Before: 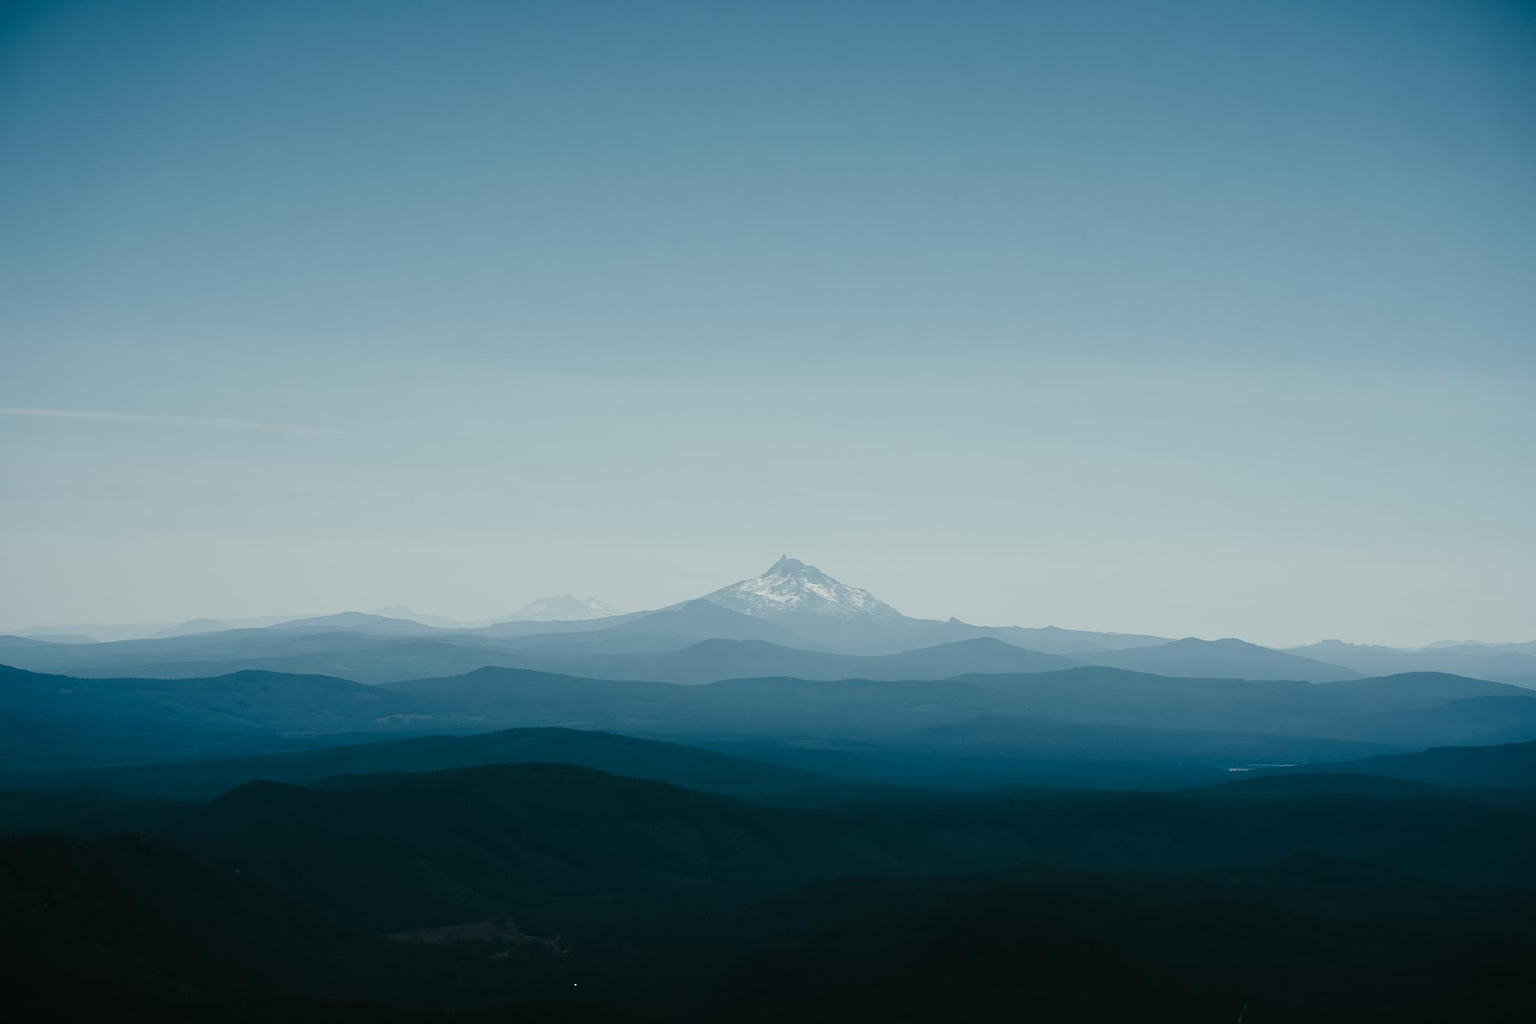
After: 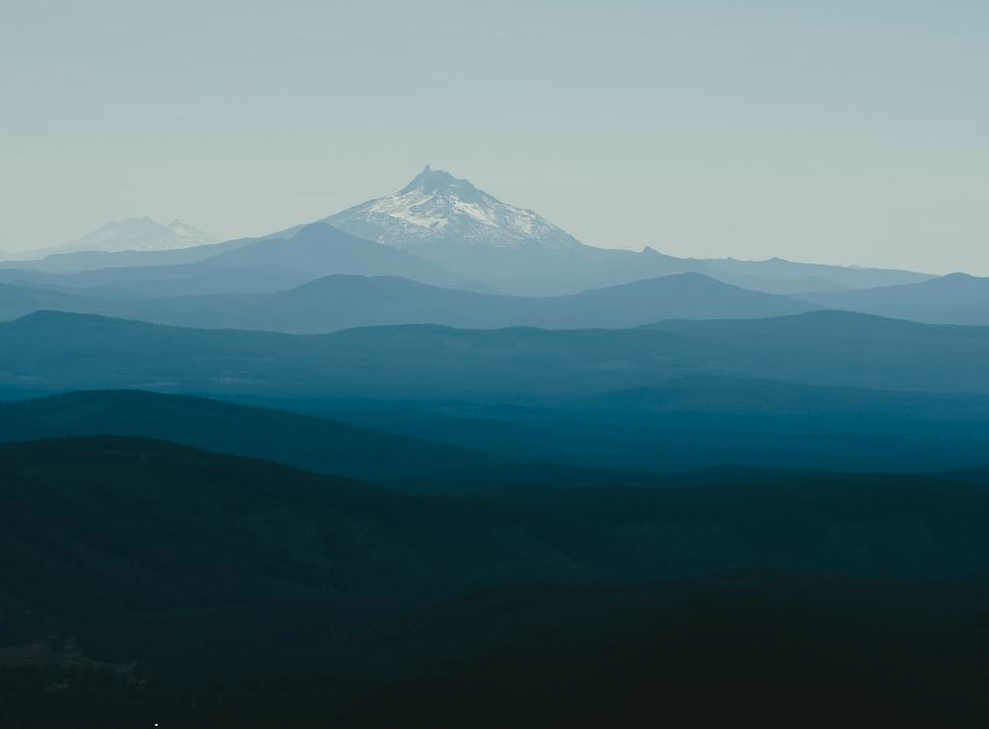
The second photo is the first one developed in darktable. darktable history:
crop: left 29.672%, top 41.786%, right 20.851%, bottom 3.487%
color balance rgb: shadows lift › chroma 2%, shadows lift › hue 50°, power › hue 60°, highlights gain › chroma 1%, highlights gain › hue 60°, global offset › luminance 0.25%, global vibrance 30%
